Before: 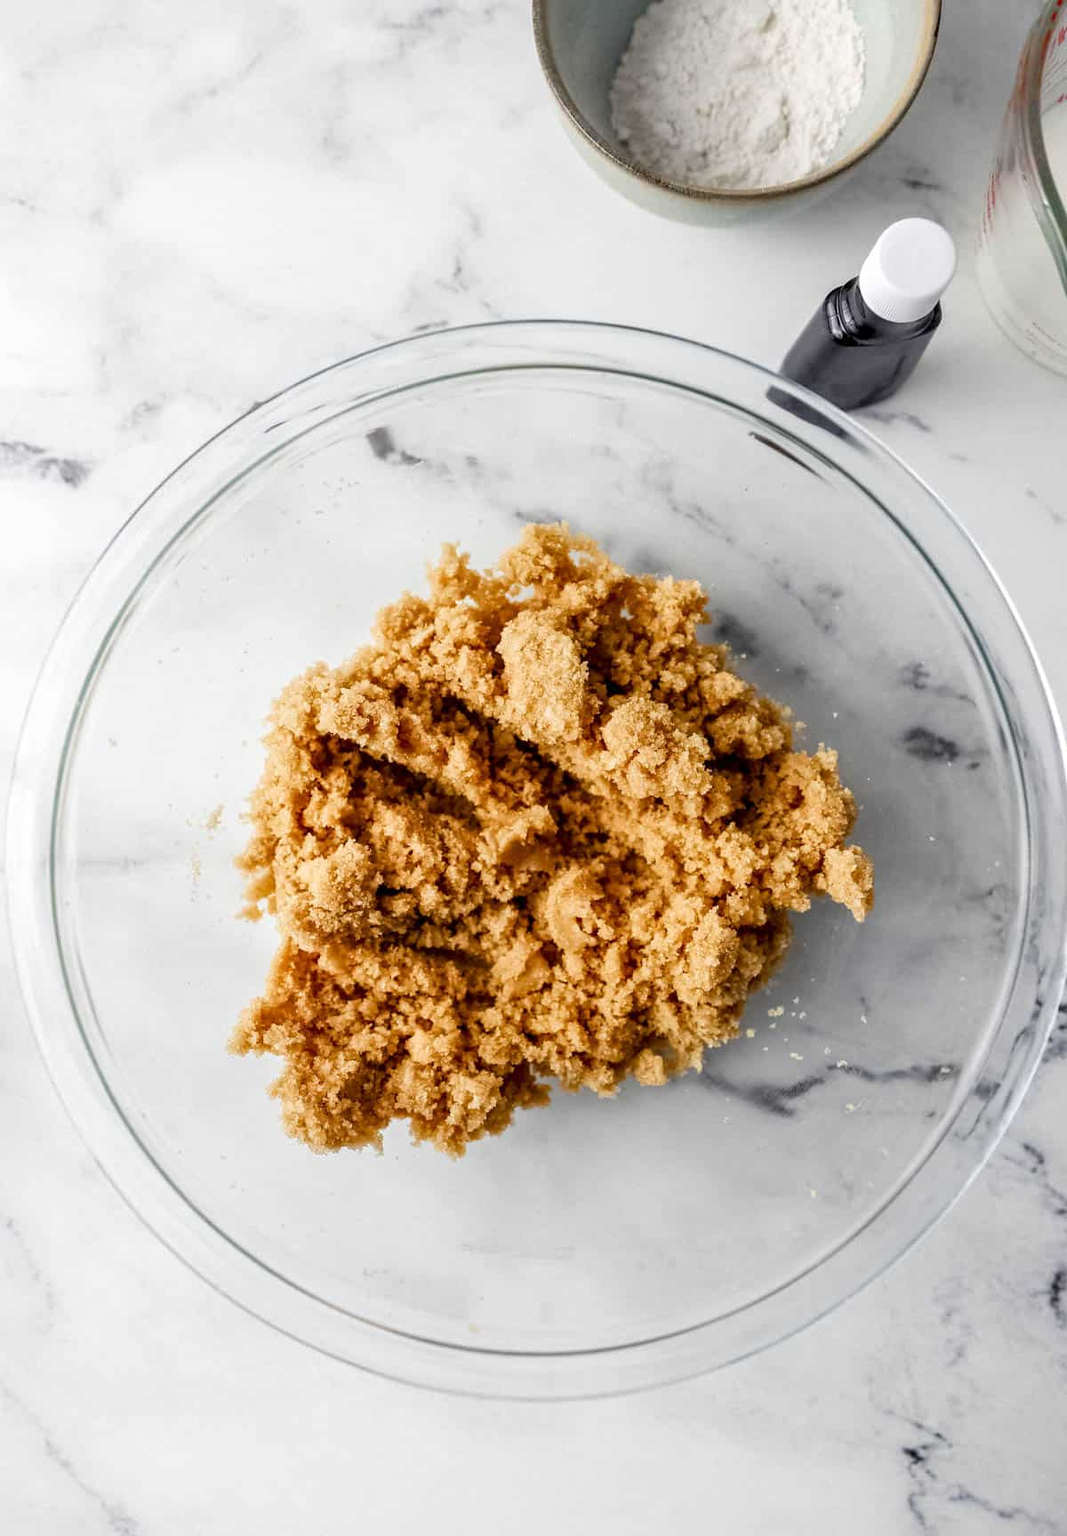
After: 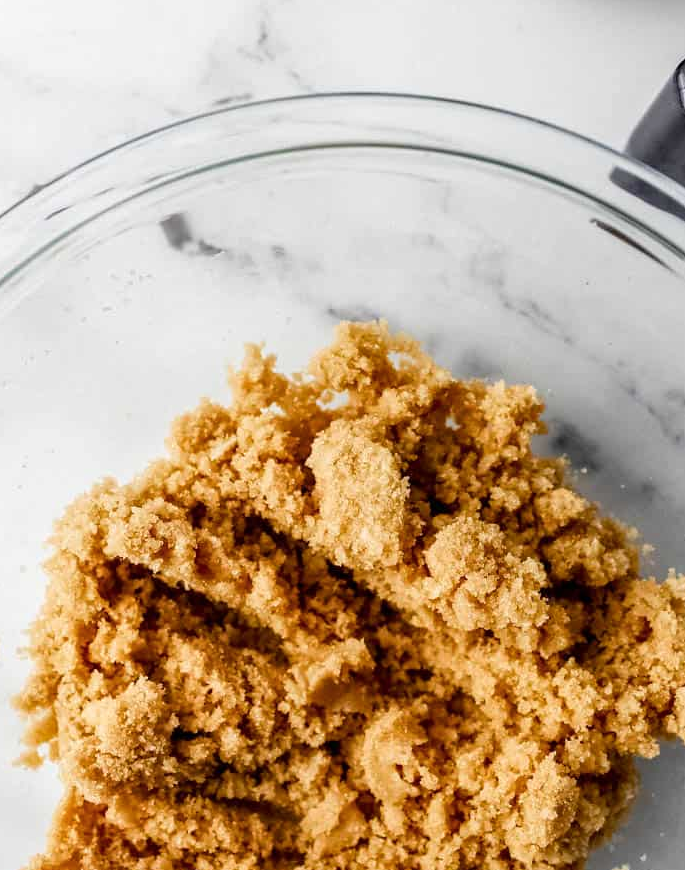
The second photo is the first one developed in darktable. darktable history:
crop: left 21.053%, top 15.462%, right 21.809%, bottom 34.111%
color balance rgb: perceptual saturation grading › global saturation 0.838%, global vibrance 14.156%
